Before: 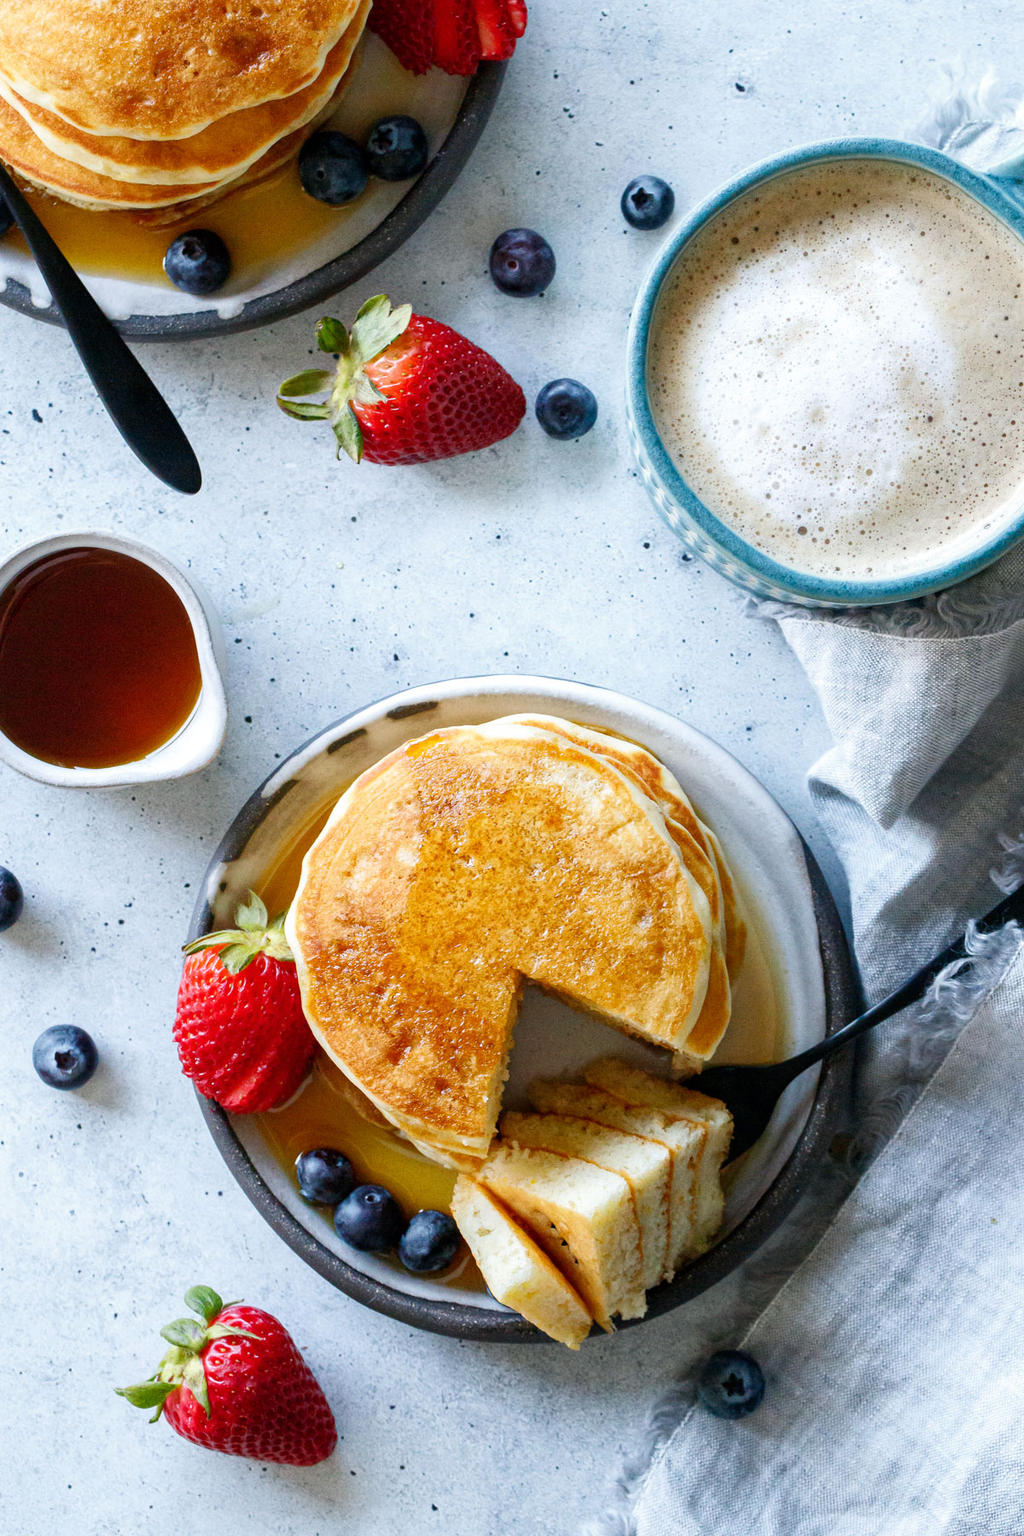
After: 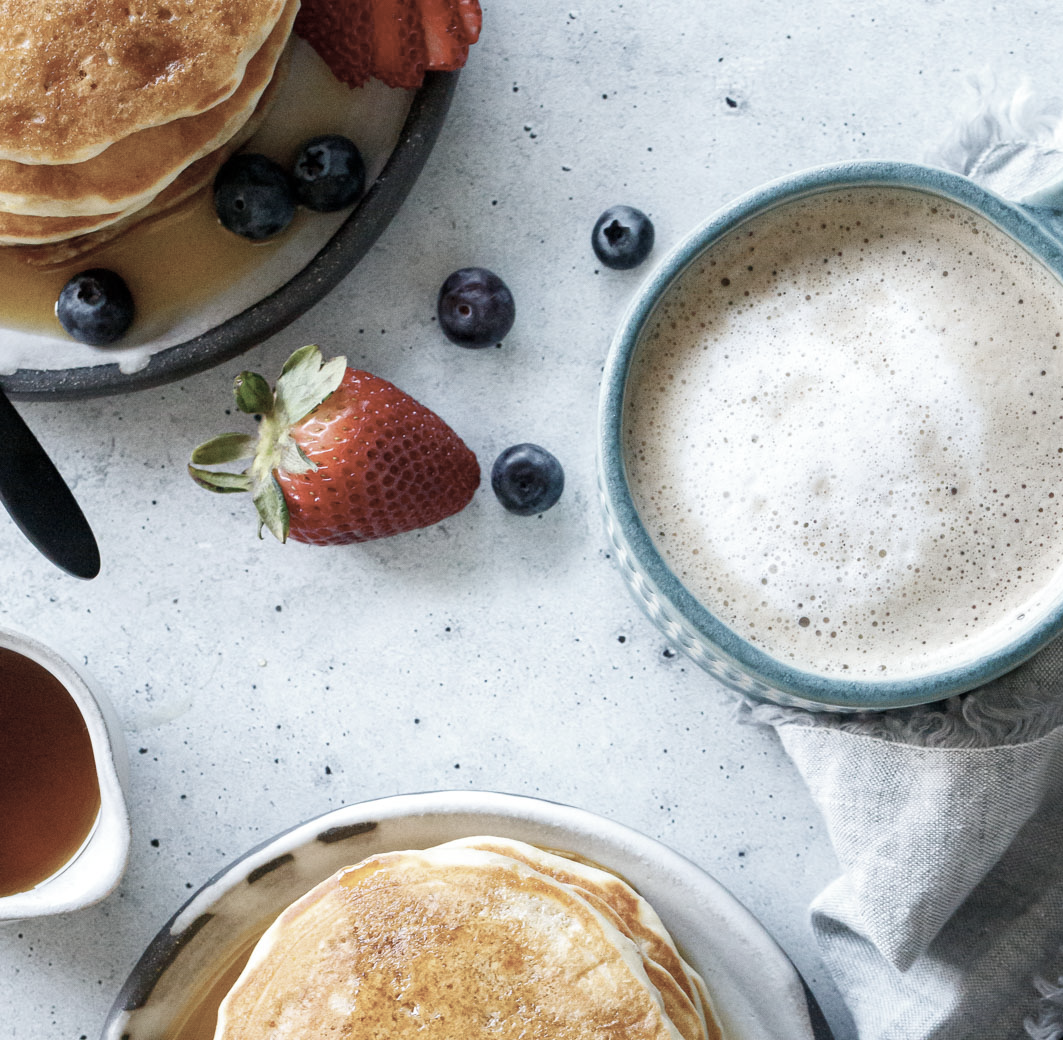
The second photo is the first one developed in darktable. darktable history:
crop and rotate: left 11.362%, bottom 42.169%
color correction: highlights b* 0.022, saturation 0.527
